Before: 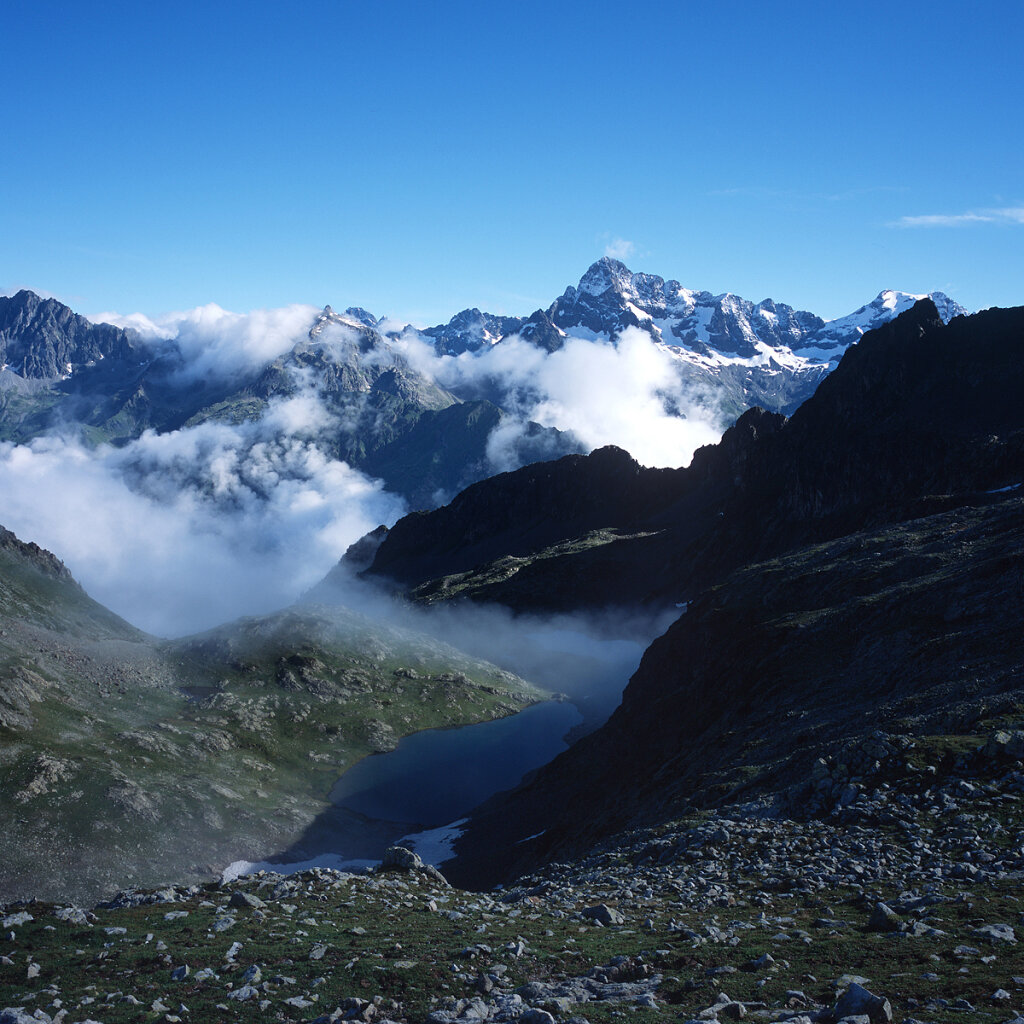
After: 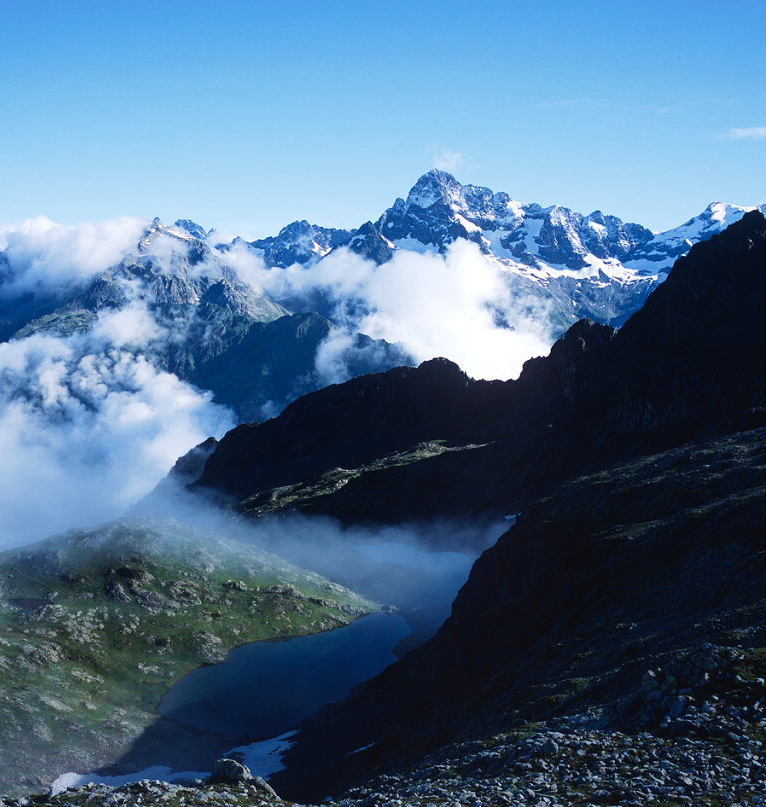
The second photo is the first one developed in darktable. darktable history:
crop: left 16.768%, top 8.653%, right 8.362%, bottom 12.485%
velvia: on, module defaults
tone curve: curves: ch0 [(0, 0) (0.003, 0.014) (0.011, 0.019) (0.025, 0.026) (0.044, 0.037) (0.069, 0.053) (0.1, 0.083) (0.136, 0.121) (0.177, 0.163) (0.224, 0.22) (0.277, 0.281) (0.335, 0.354) (0.399, 0.436) (0.468, 0.526) (0.543, 0.612) (0.623, 0.706) (0.709, 0.79) (0.801, 0.858) (0.898, 0.925) (1, 1)], preserve colors none
